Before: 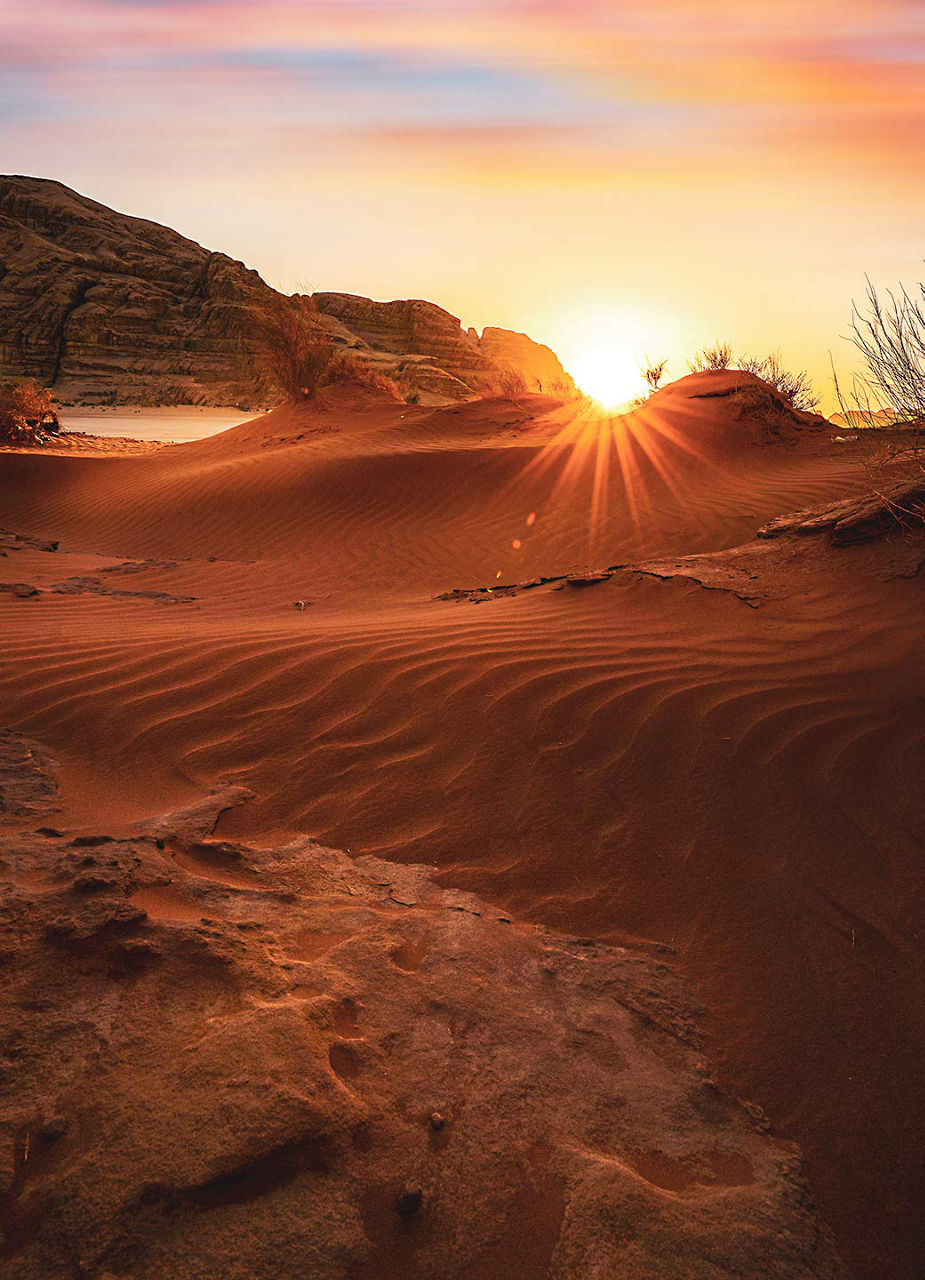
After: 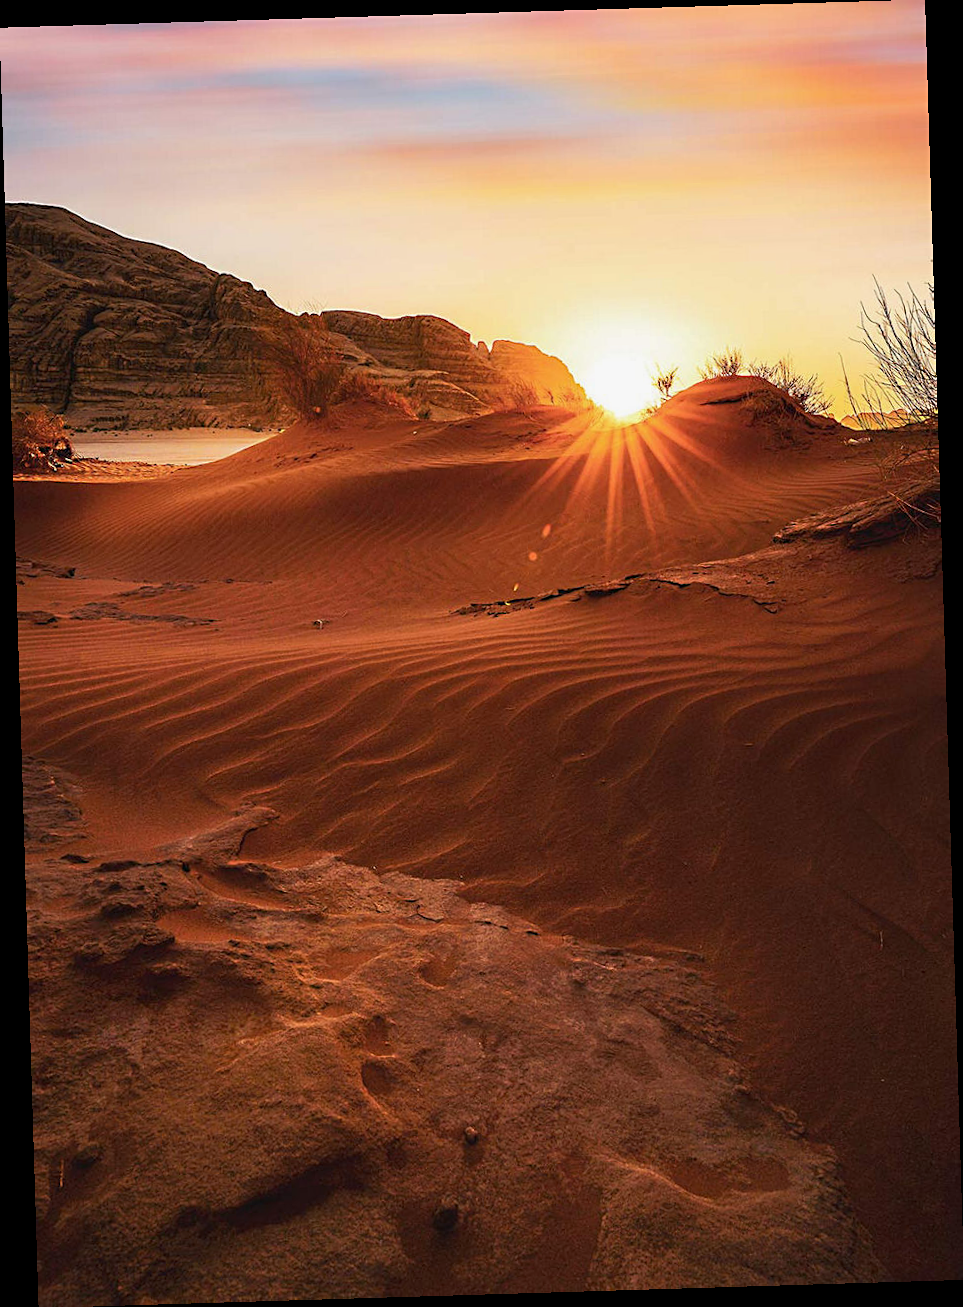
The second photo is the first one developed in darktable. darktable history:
sharpen: amount 0.2
rotate and perspective: rotation -1.75°, automatic cropping off
exposure: black level correction 0.002, exposure -0.1 EV, compensate highlight preservation false
